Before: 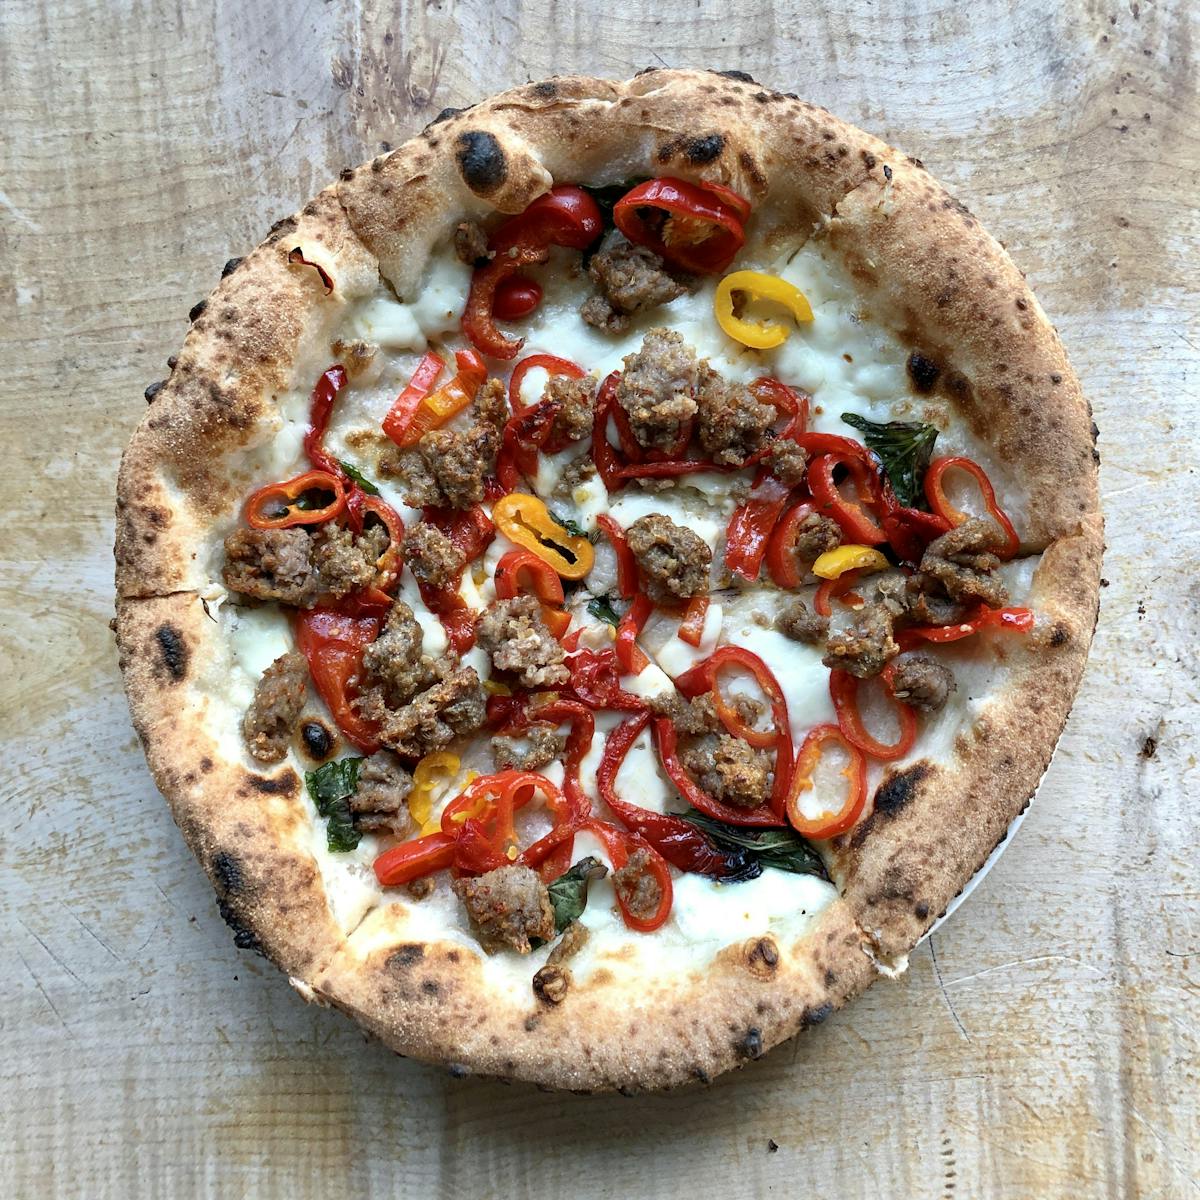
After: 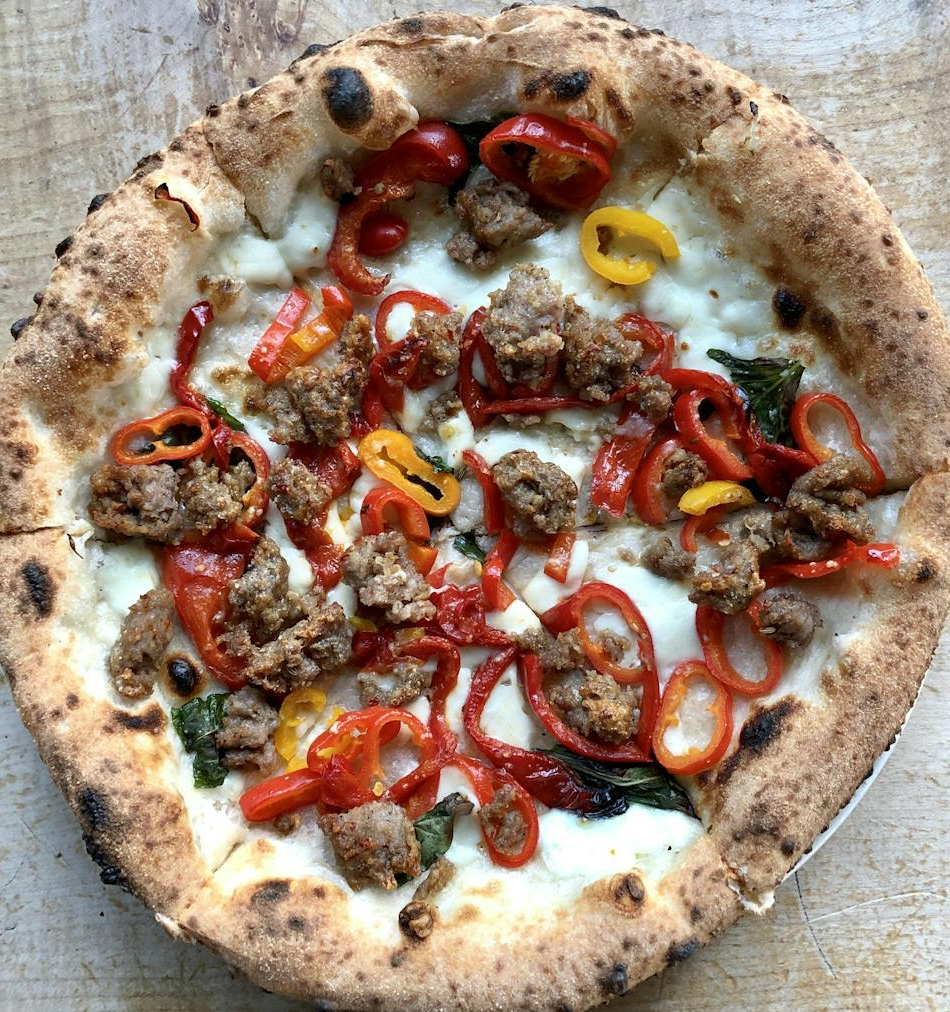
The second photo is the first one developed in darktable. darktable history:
crop: left 11.232%, top 5.357%, right 9.561%, bottom 10.241%
